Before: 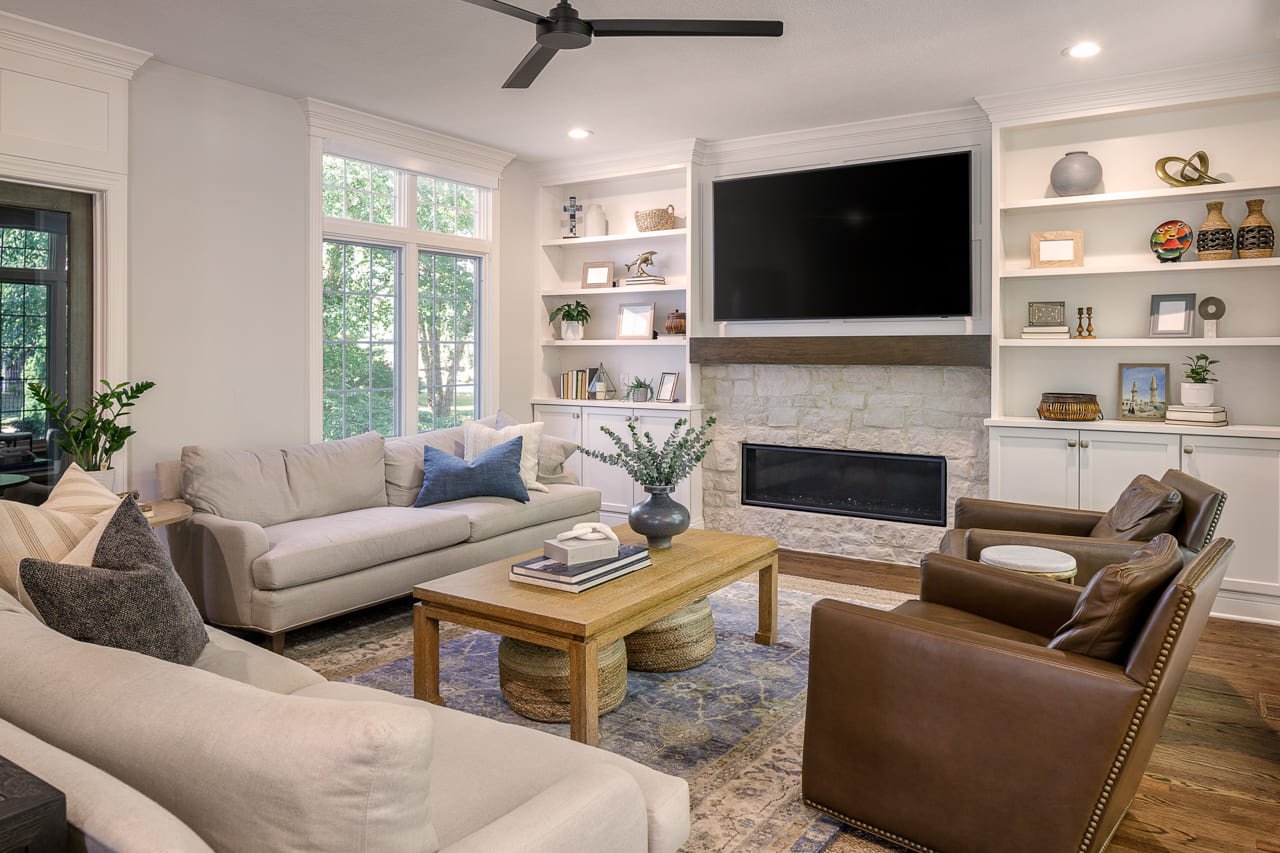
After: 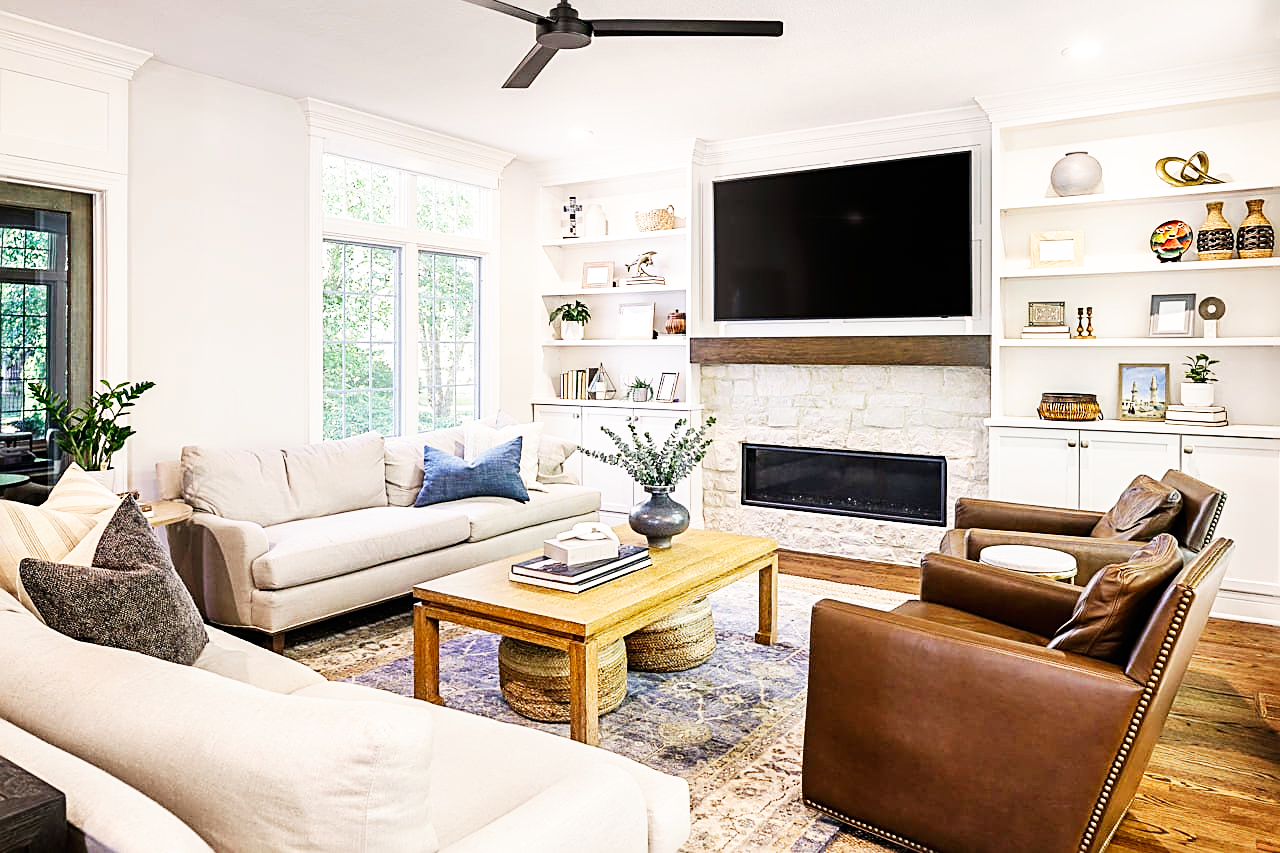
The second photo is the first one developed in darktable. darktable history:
base curve: curves: ch0 [(0, 0) (0.007, 0.004) (0.027, 0.03) (0.046, 0.07) (0.207, 0.54) (0.442, 0.872) (0.673, 0.972) (1, 1)], preserve colors none
sharpen: radius 2.54, amount 0.647
